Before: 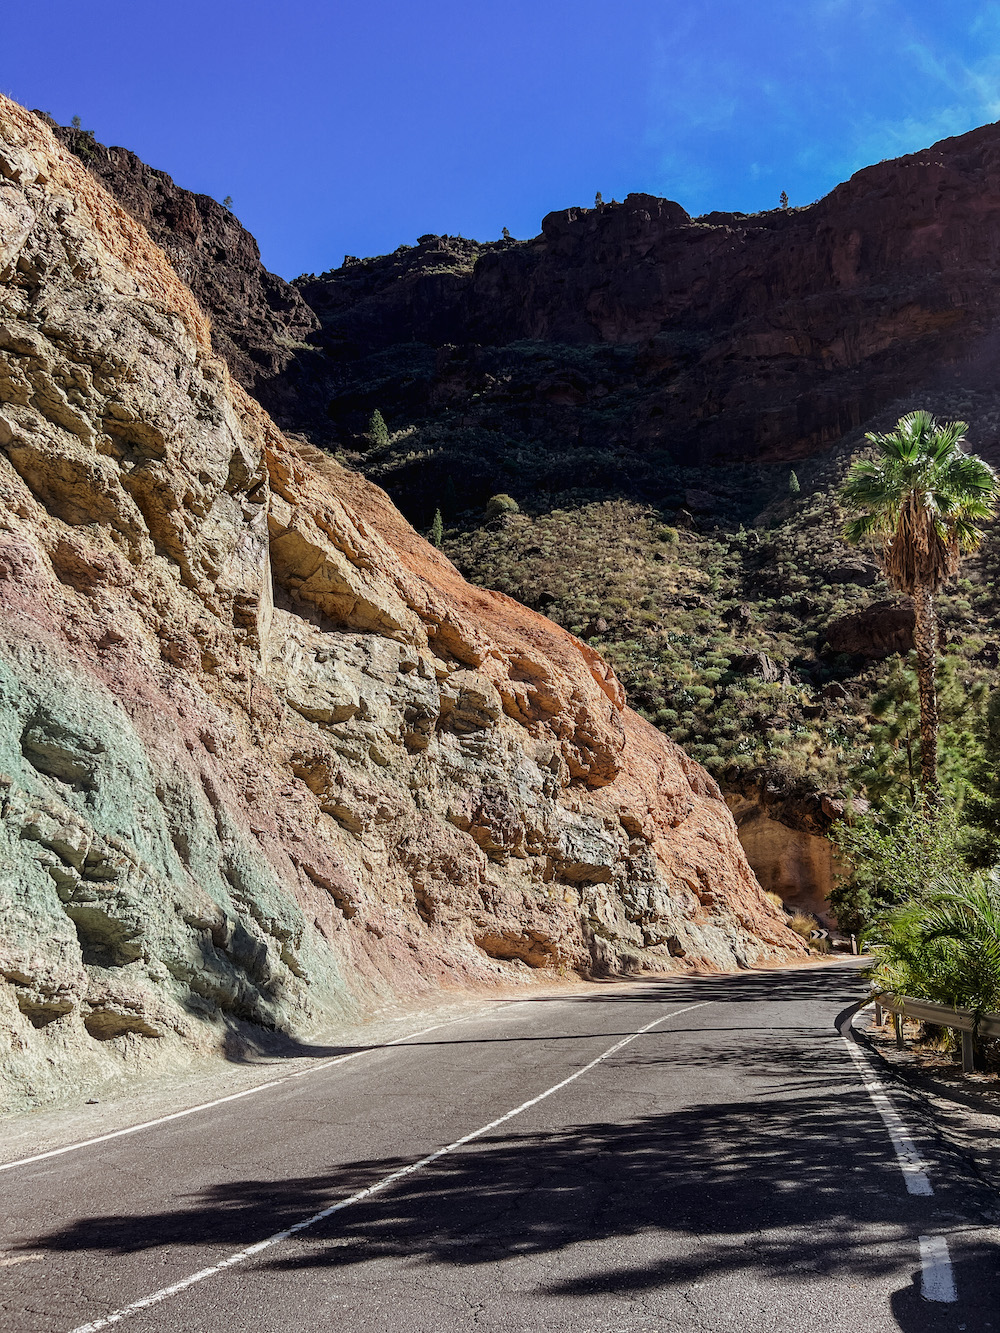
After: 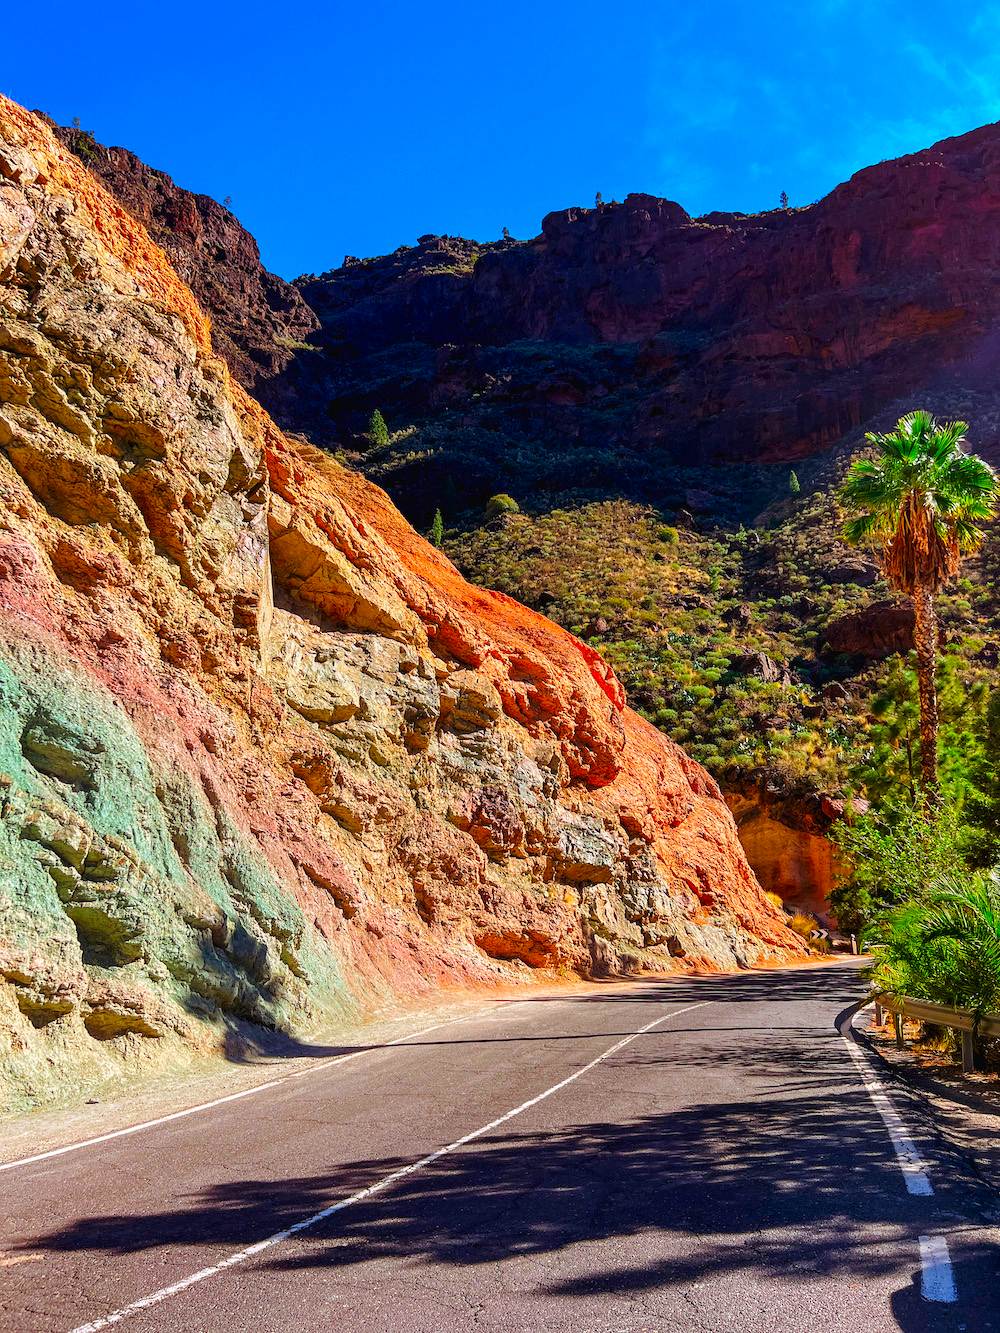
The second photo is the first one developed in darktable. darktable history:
local contrast: mode bilateral grid, contrast 99, coarseness 99, detail 96%, midtone range 0.2
exposure: exposure 0.202 EV, compensate exposure bias true, compensate highlight preservation false
color correction: highlights a* 1.65, highlights b* -1.69, saturation 2.53
